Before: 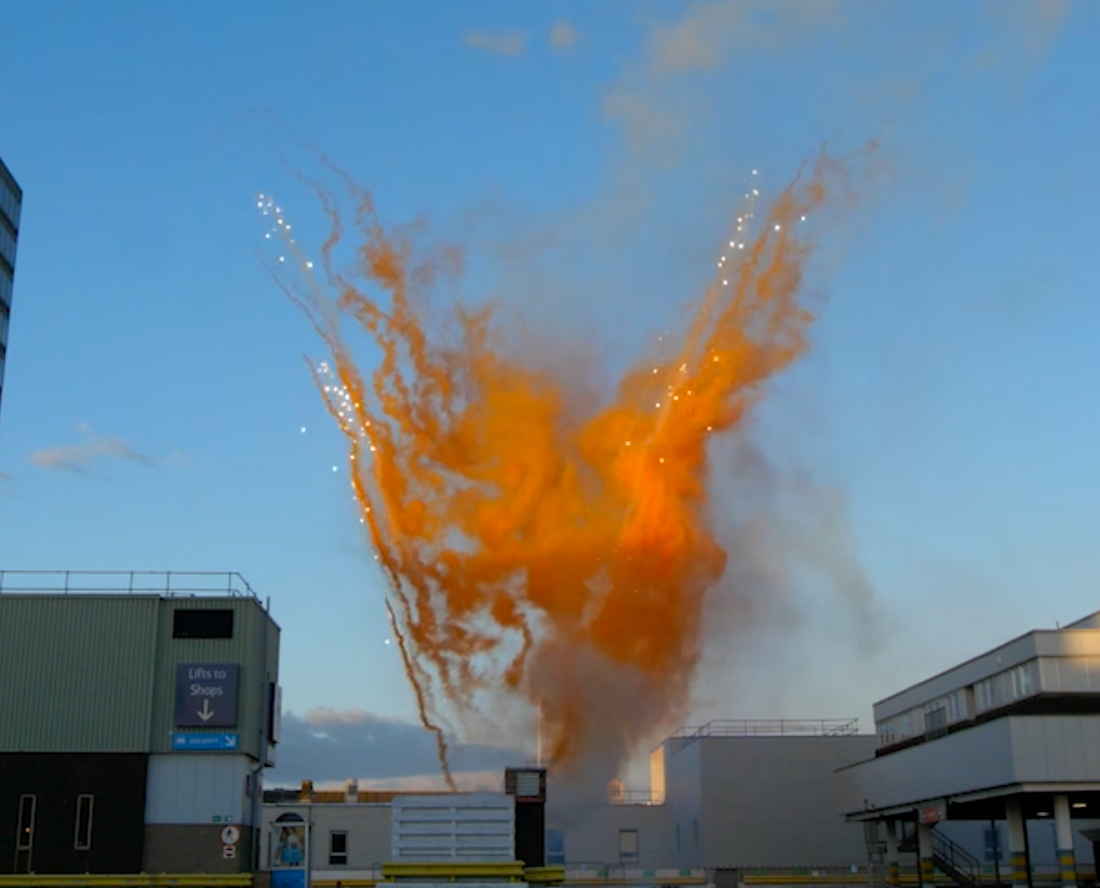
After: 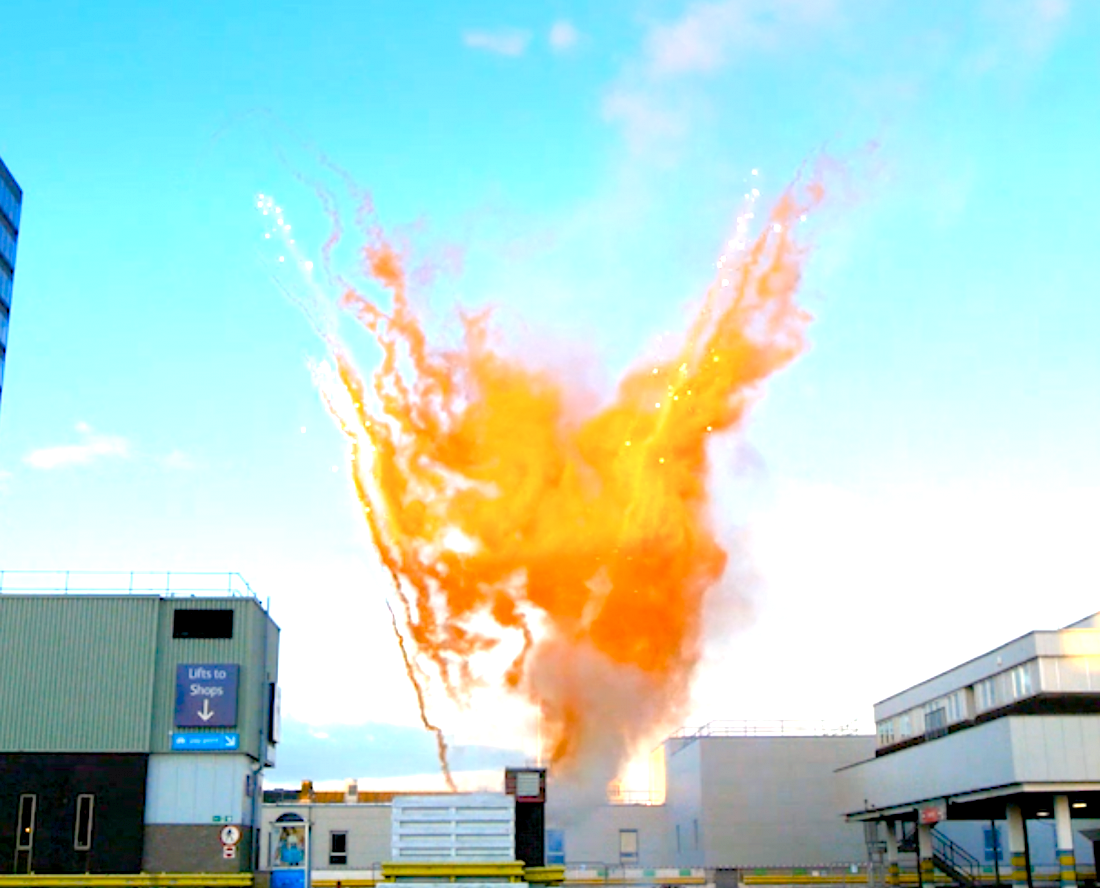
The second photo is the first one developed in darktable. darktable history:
exposure: black level correction 0, exposure 2.327 EV, compensate exposure bias true, compensate highlight preservation false
graduated density: hue 238.83°, saturation 50%
color balance rgb: shadows lift › chroma 3%, shadows lift › hue 280.8°, power › hue 330°, highlights gain › chroma 3%, highlights gain › hue 75.6°, global offset › luminance -1%, perceptual saturation grading › global saturation 20%, perceptual saturation grading › highlights -25%, perceptual saturation grading › shadows 50%, global vibrance 20%
